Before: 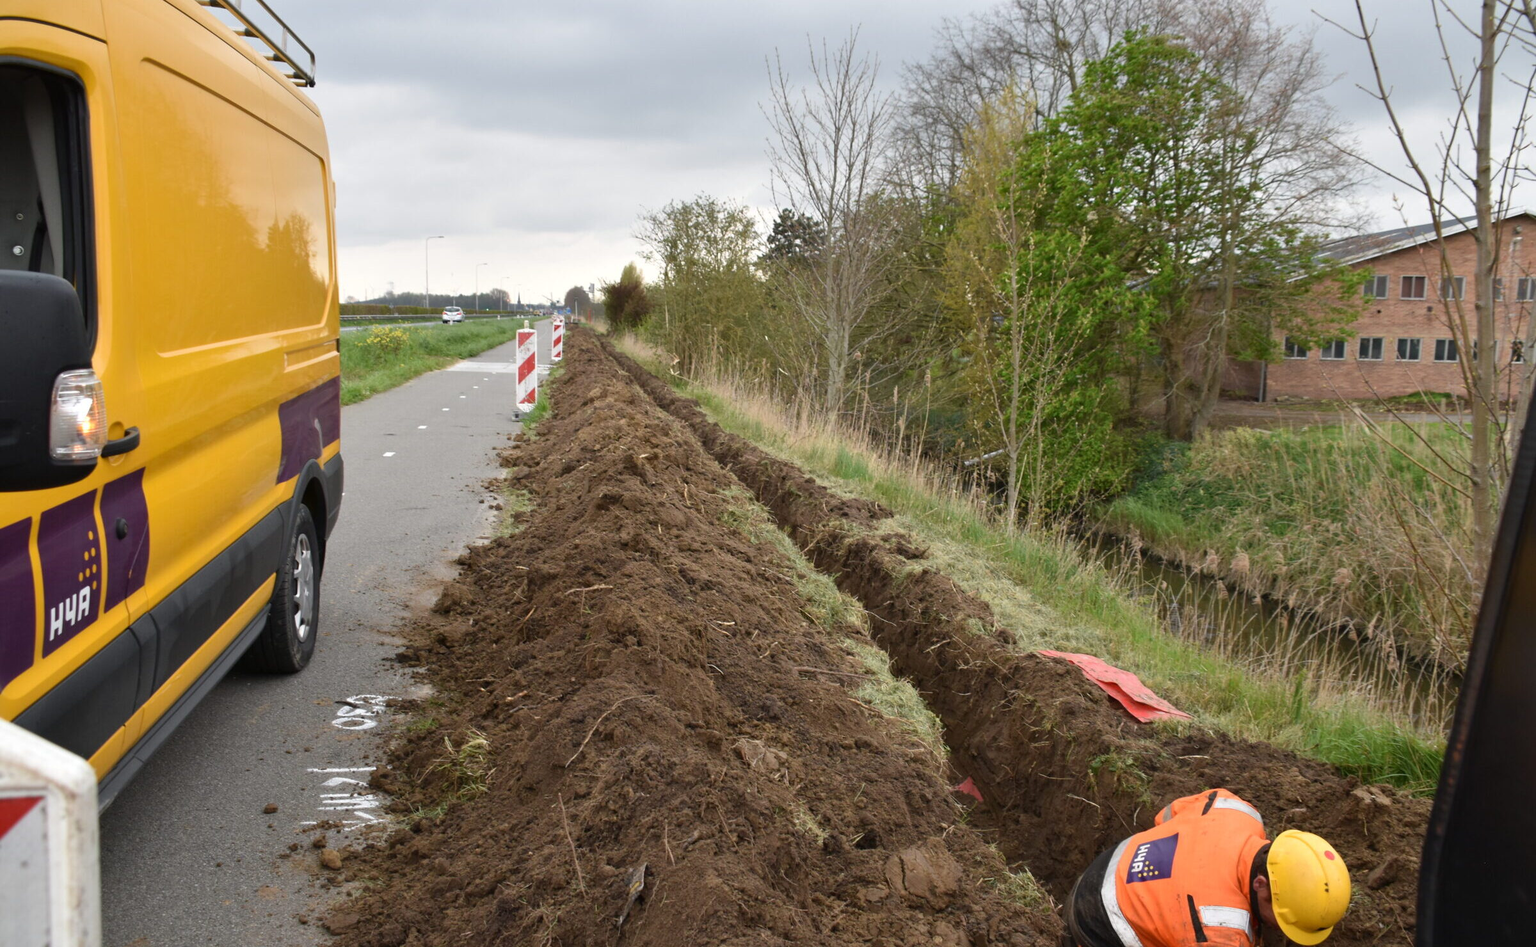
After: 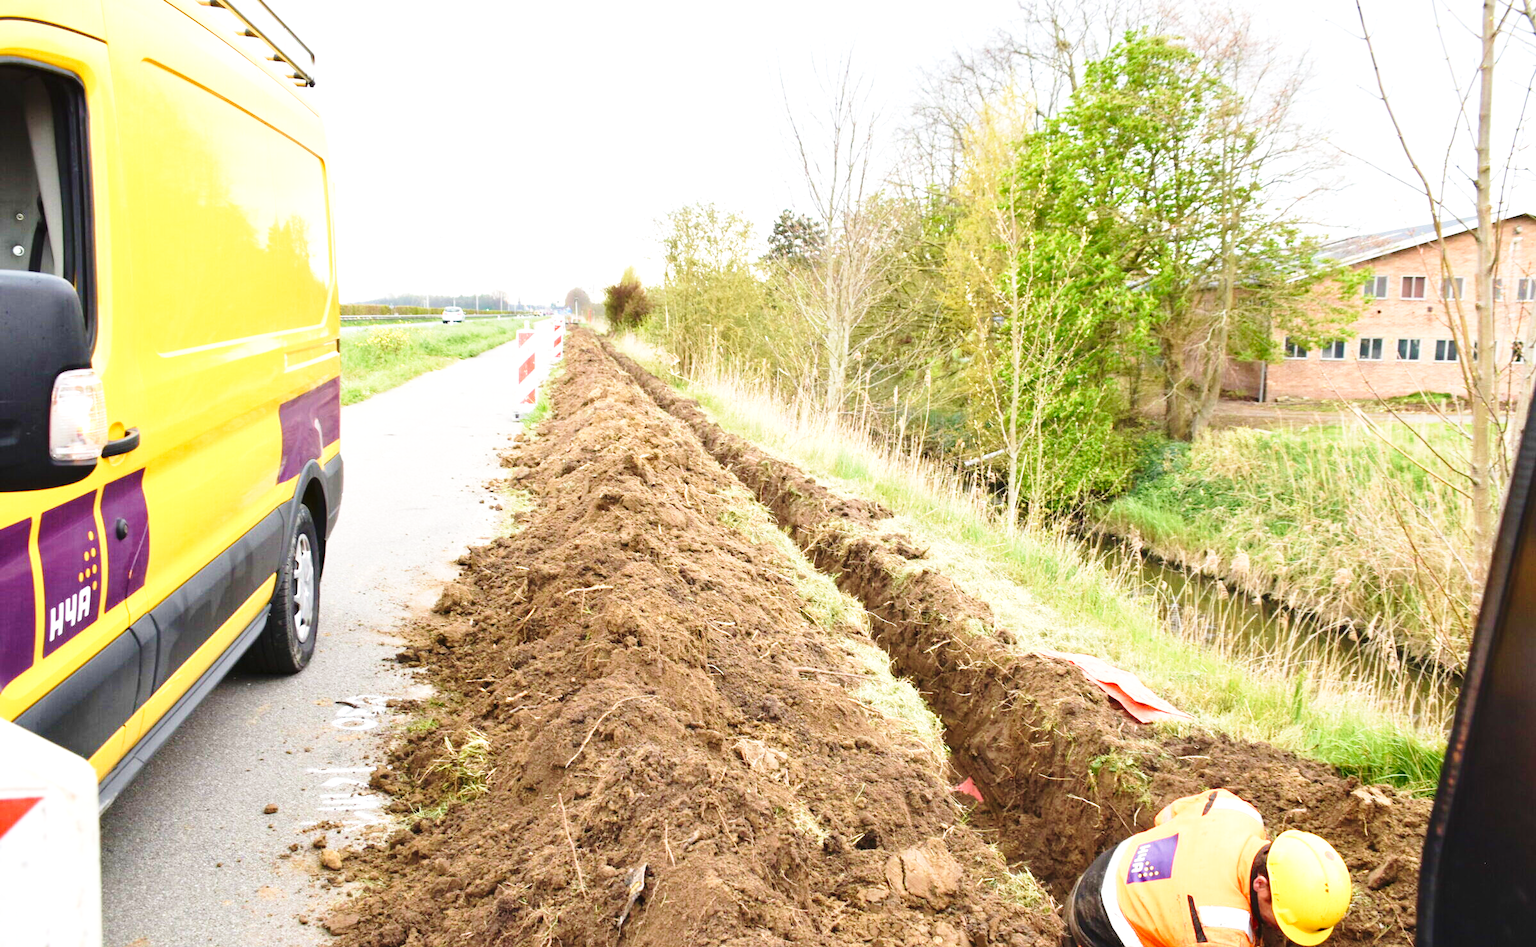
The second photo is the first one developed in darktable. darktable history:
contrast brightness saturation: contrast 0.102, brightness 0.011, saturation 0.017
exposure: black level correction 0, exposure 1.2 EV, compensate highlight preservation false
base curve: curves: ch0 [(0, 0) (0.028, 0.03) (0.121, 0.232) (0.46, 0.748) (0.859, 0.968) (1, 1)], preserve colors none
velvia: on, module defaults
